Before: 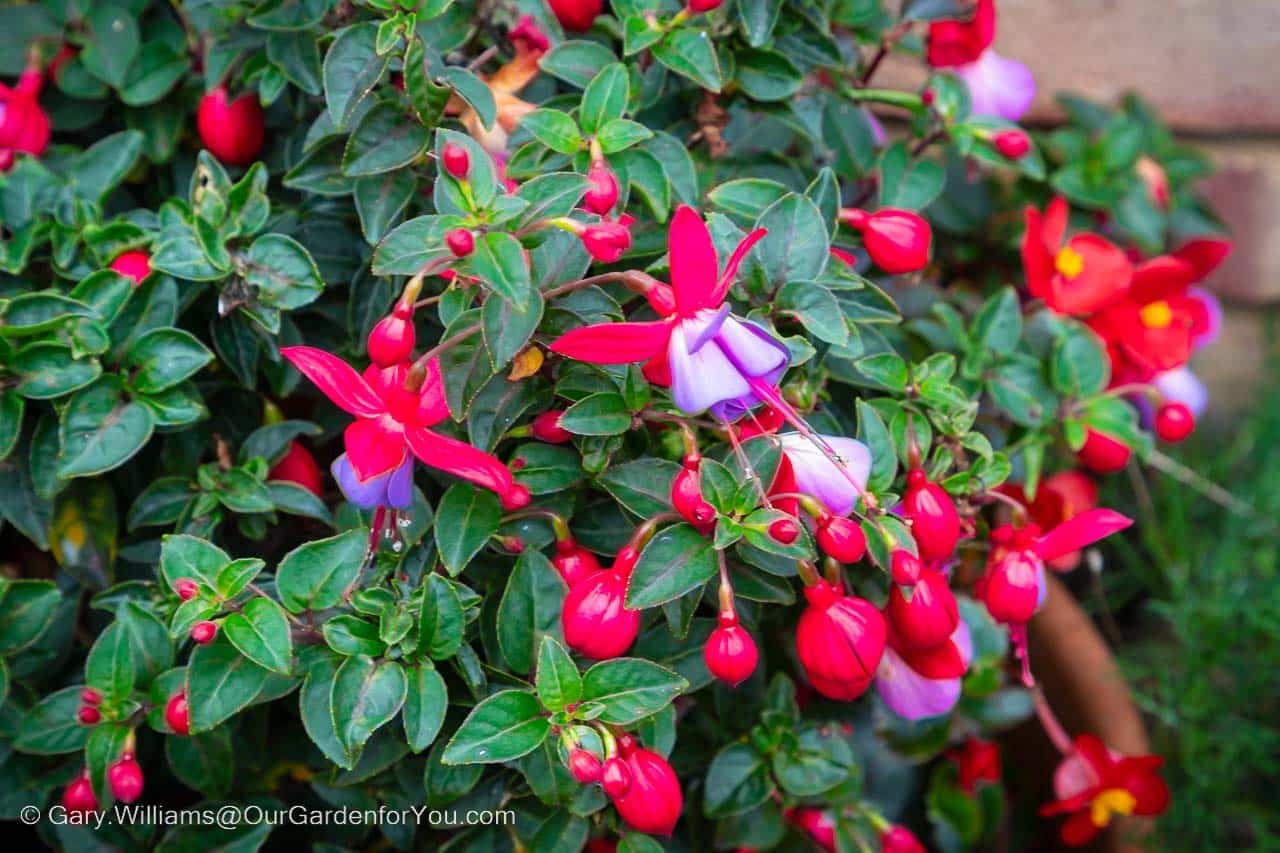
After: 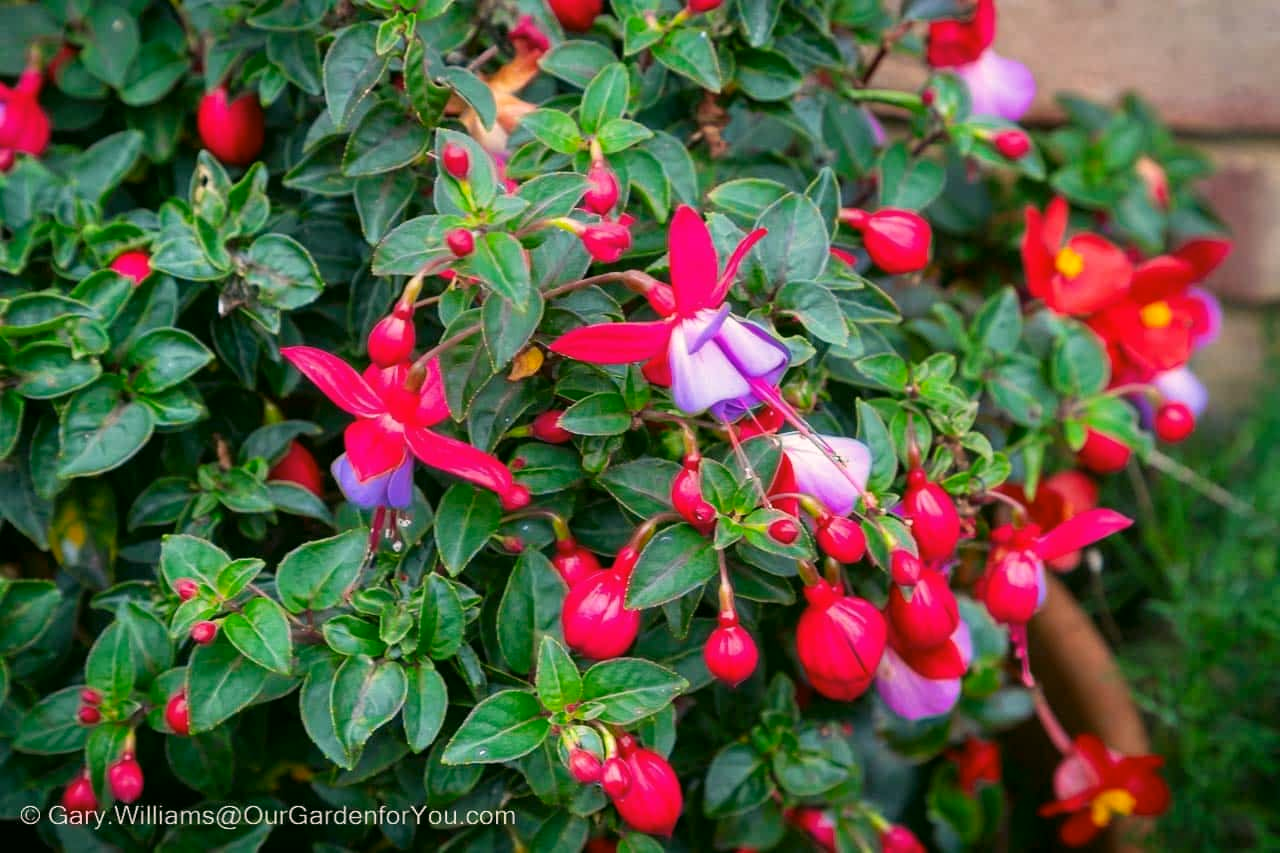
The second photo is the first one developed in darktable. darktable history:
color correction: highlights a* 4.44, highlights b* 4.96, shadows a* -6.97, shadows b* 4.72
